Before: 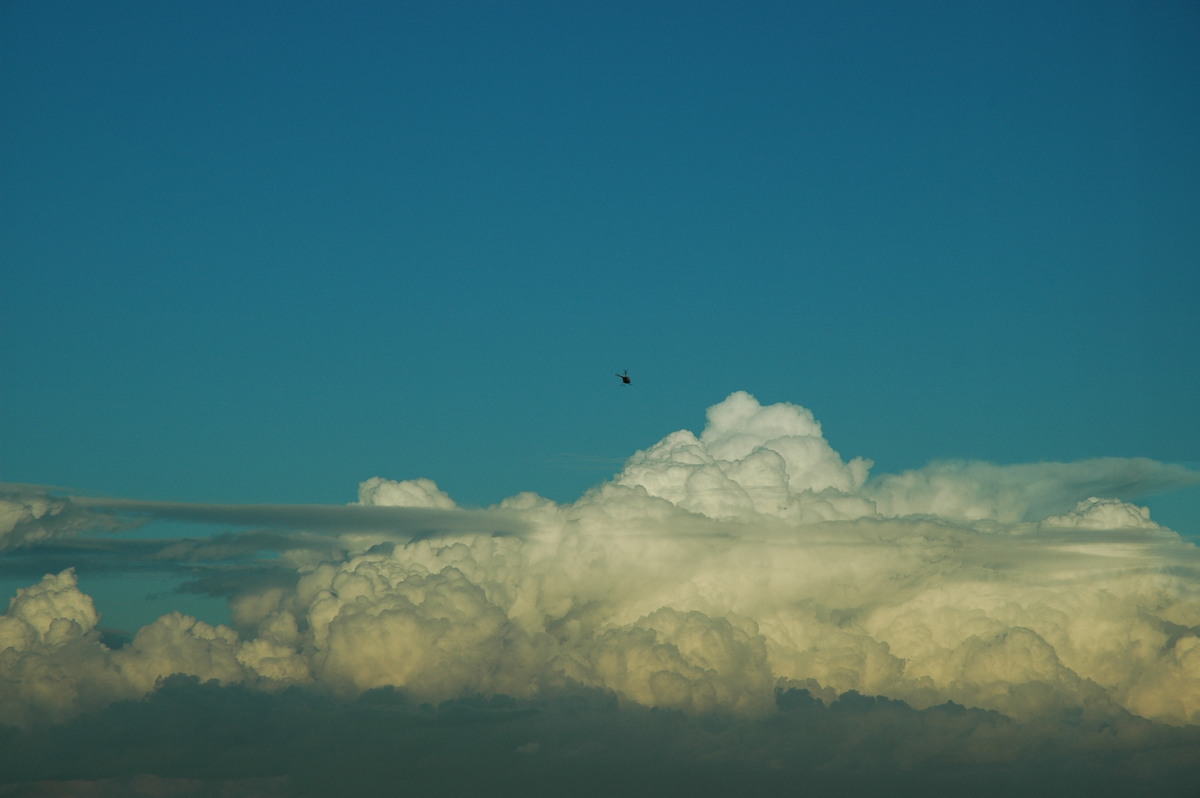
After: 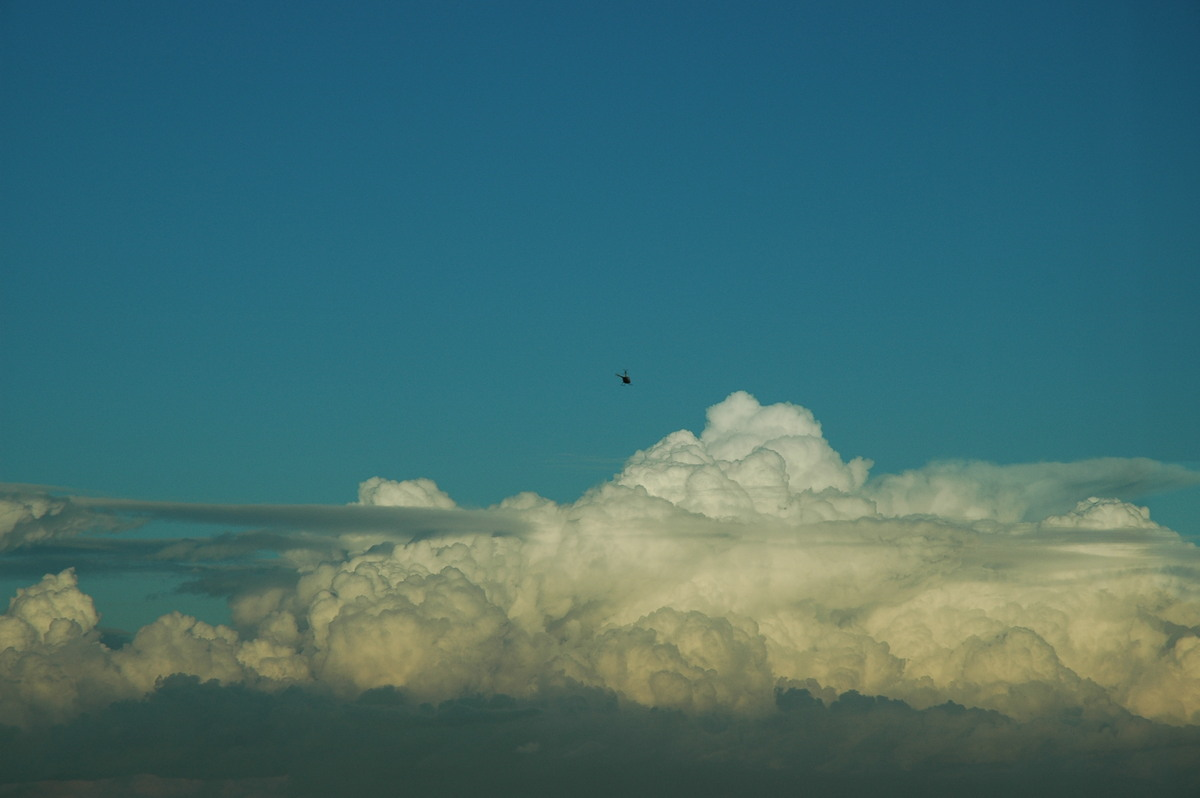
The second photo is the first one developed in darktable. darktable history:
color correction: highlights a* -0.079, highlights b* 0.147
contrast brightness saturation: saturation -0.052
